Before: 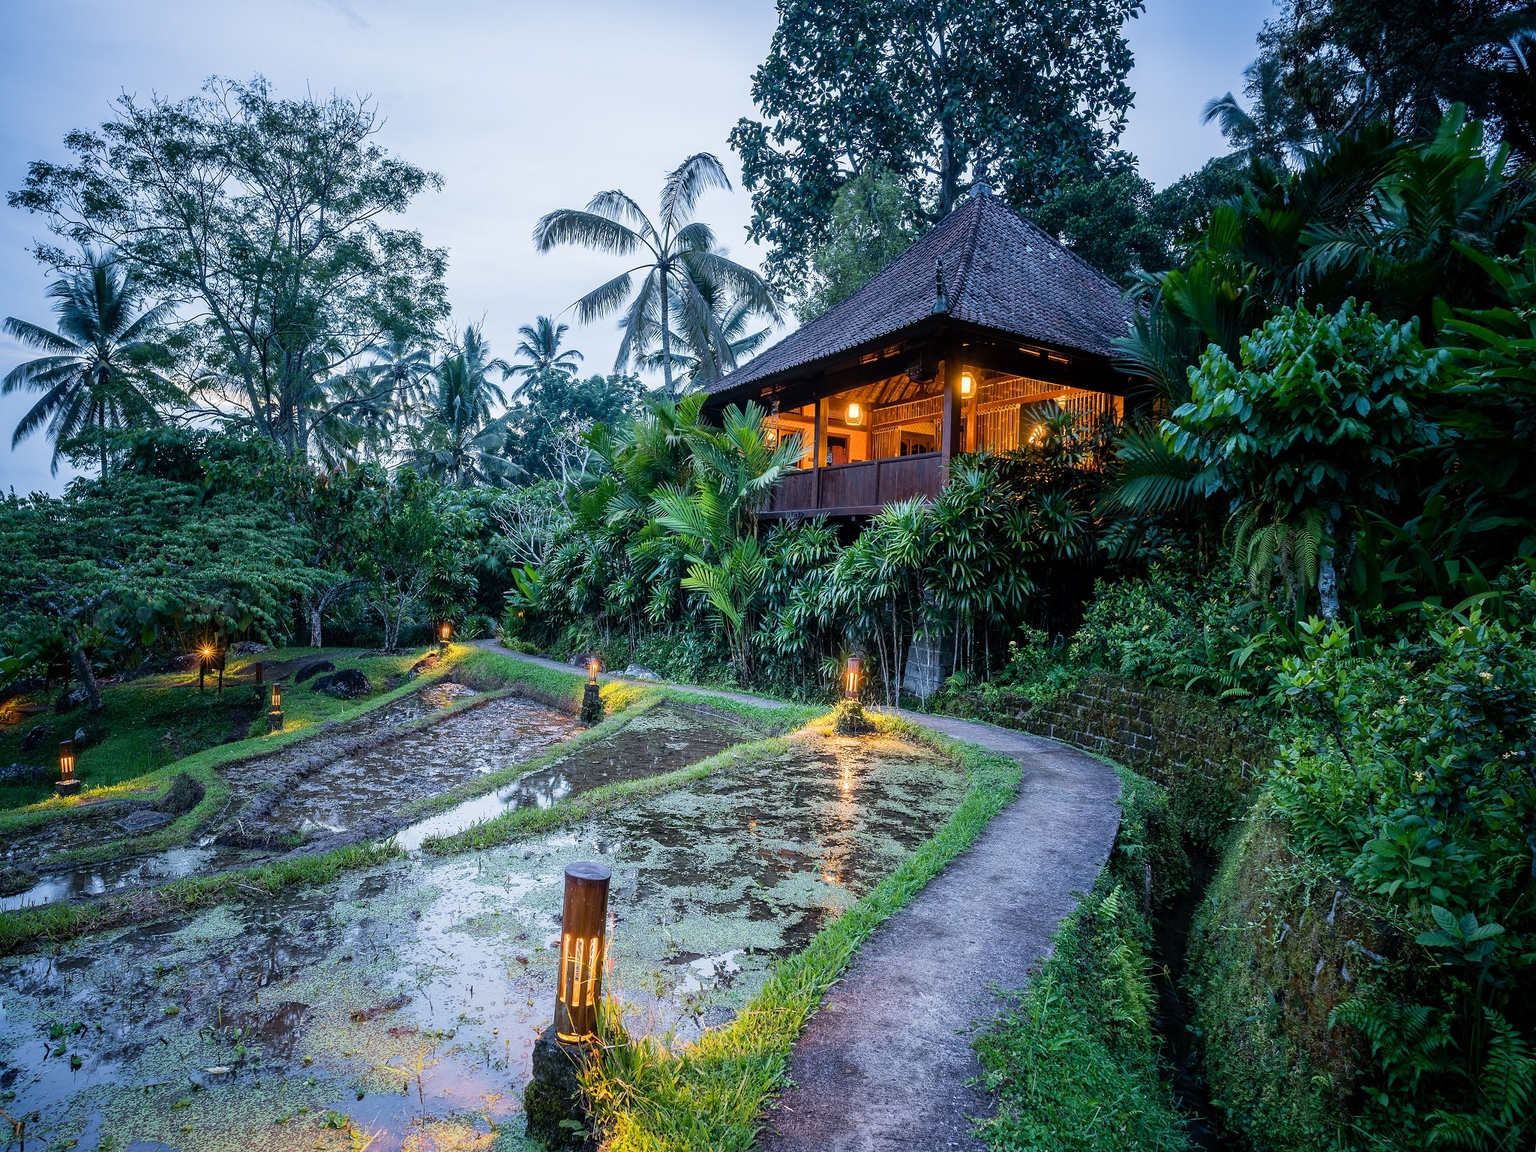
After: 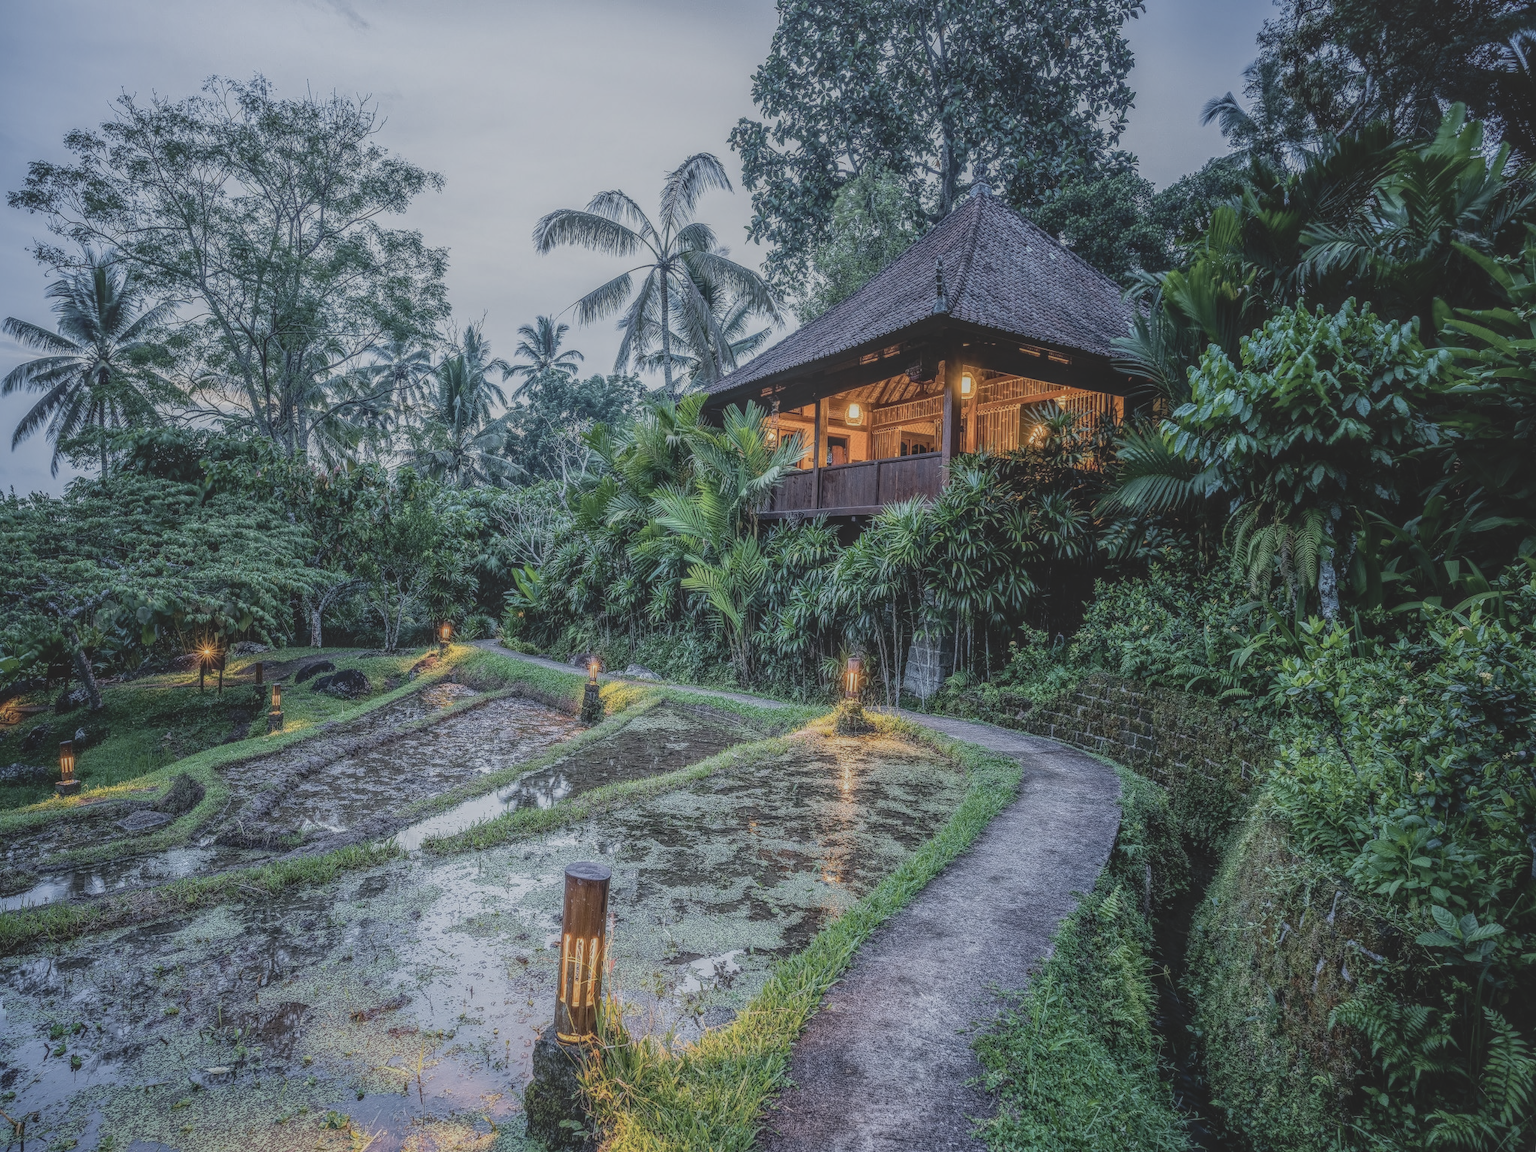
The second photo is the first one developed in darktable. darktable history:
local contrast: highlights 20%, shadows 25%, detail 200%, midtone range 0.2
contrast brightness saturation: contrast -0.256, saturation -0.445
